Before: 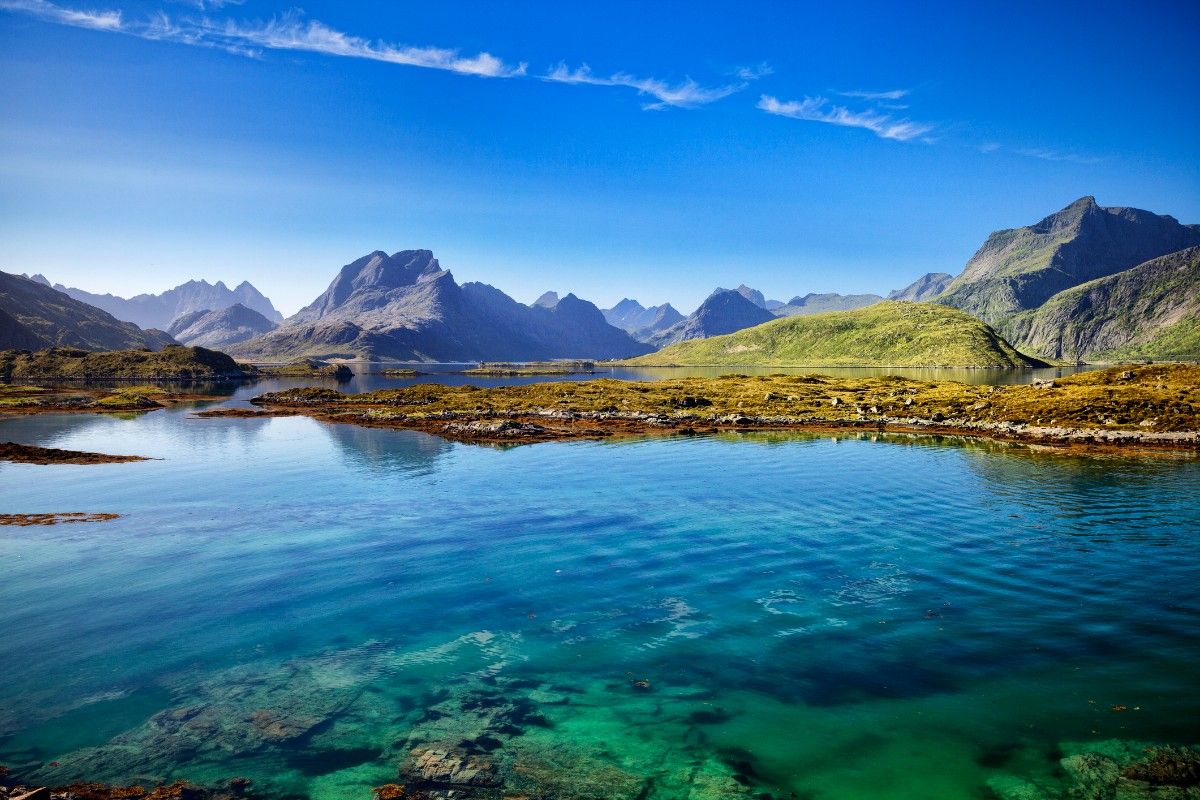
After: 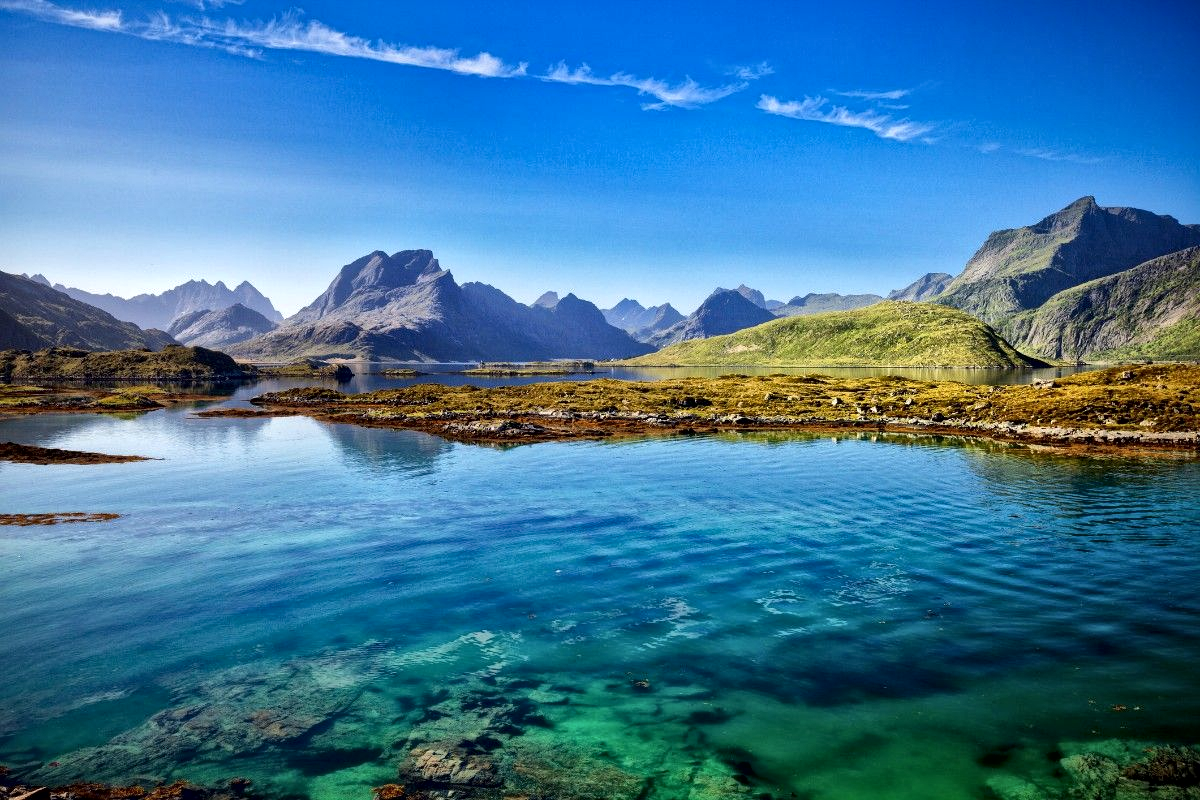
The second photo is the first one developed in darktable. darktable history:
local contrast: mode bilateral grid, contrast 19, coarseness 21, detail 150%, midtone range 0.2
